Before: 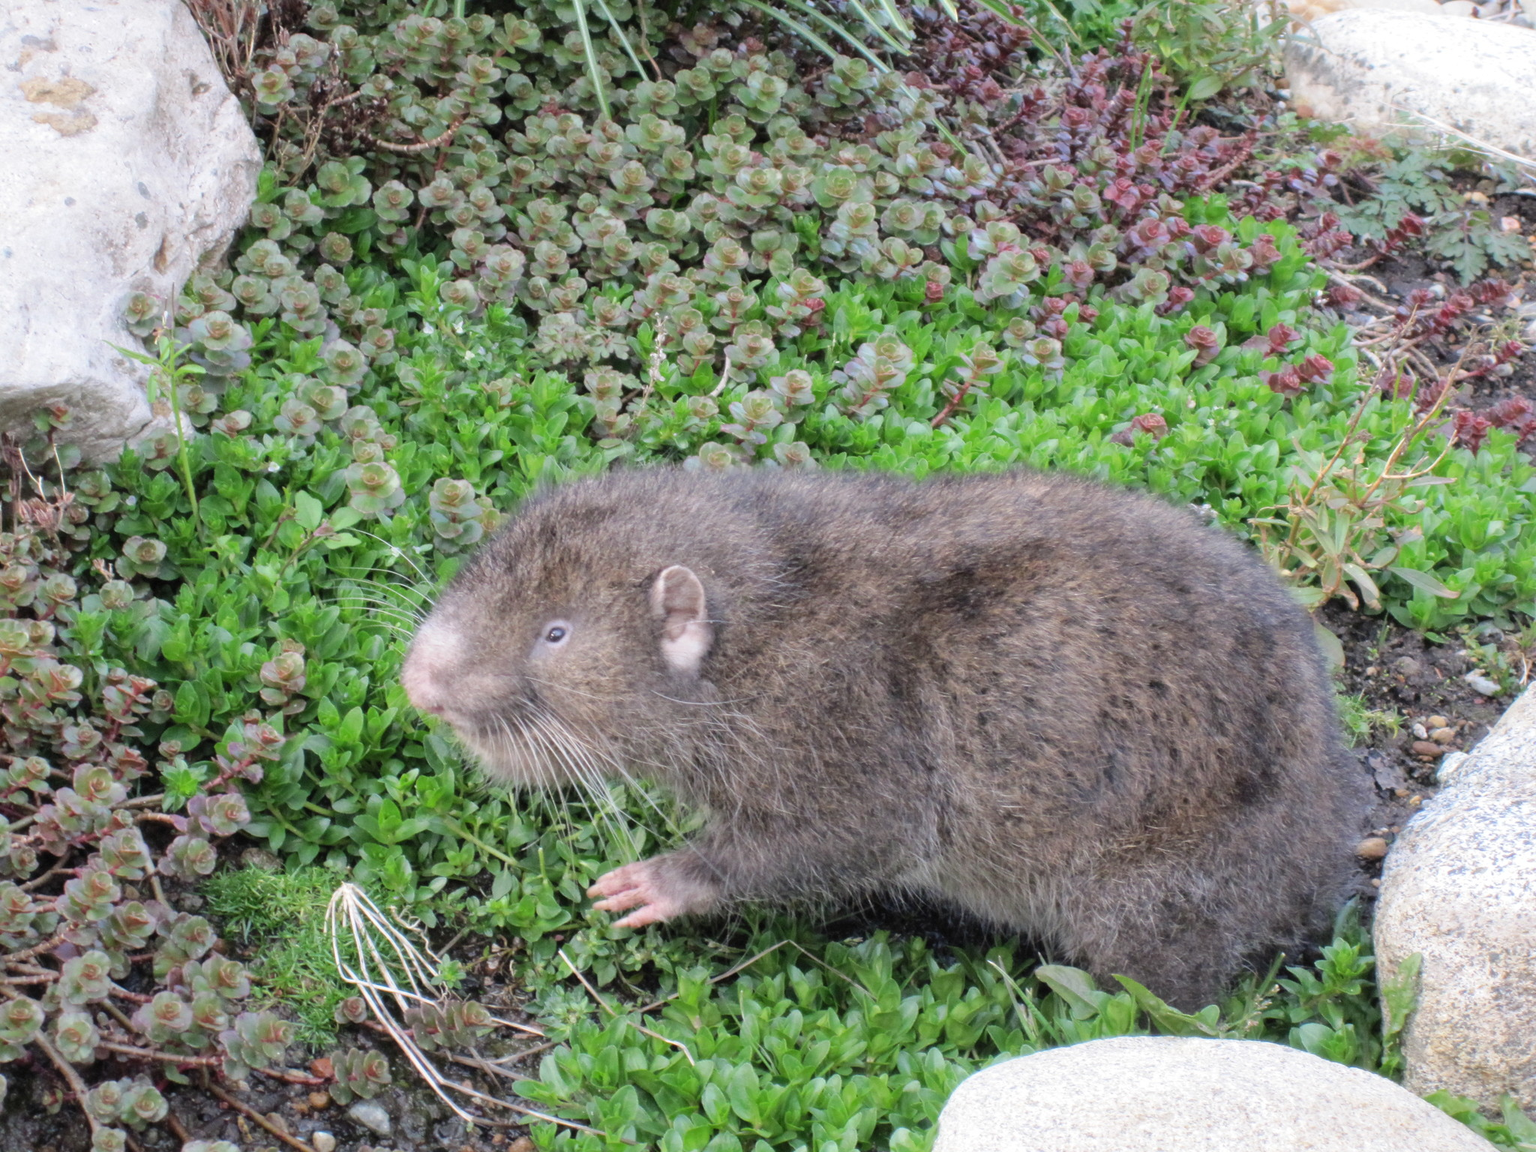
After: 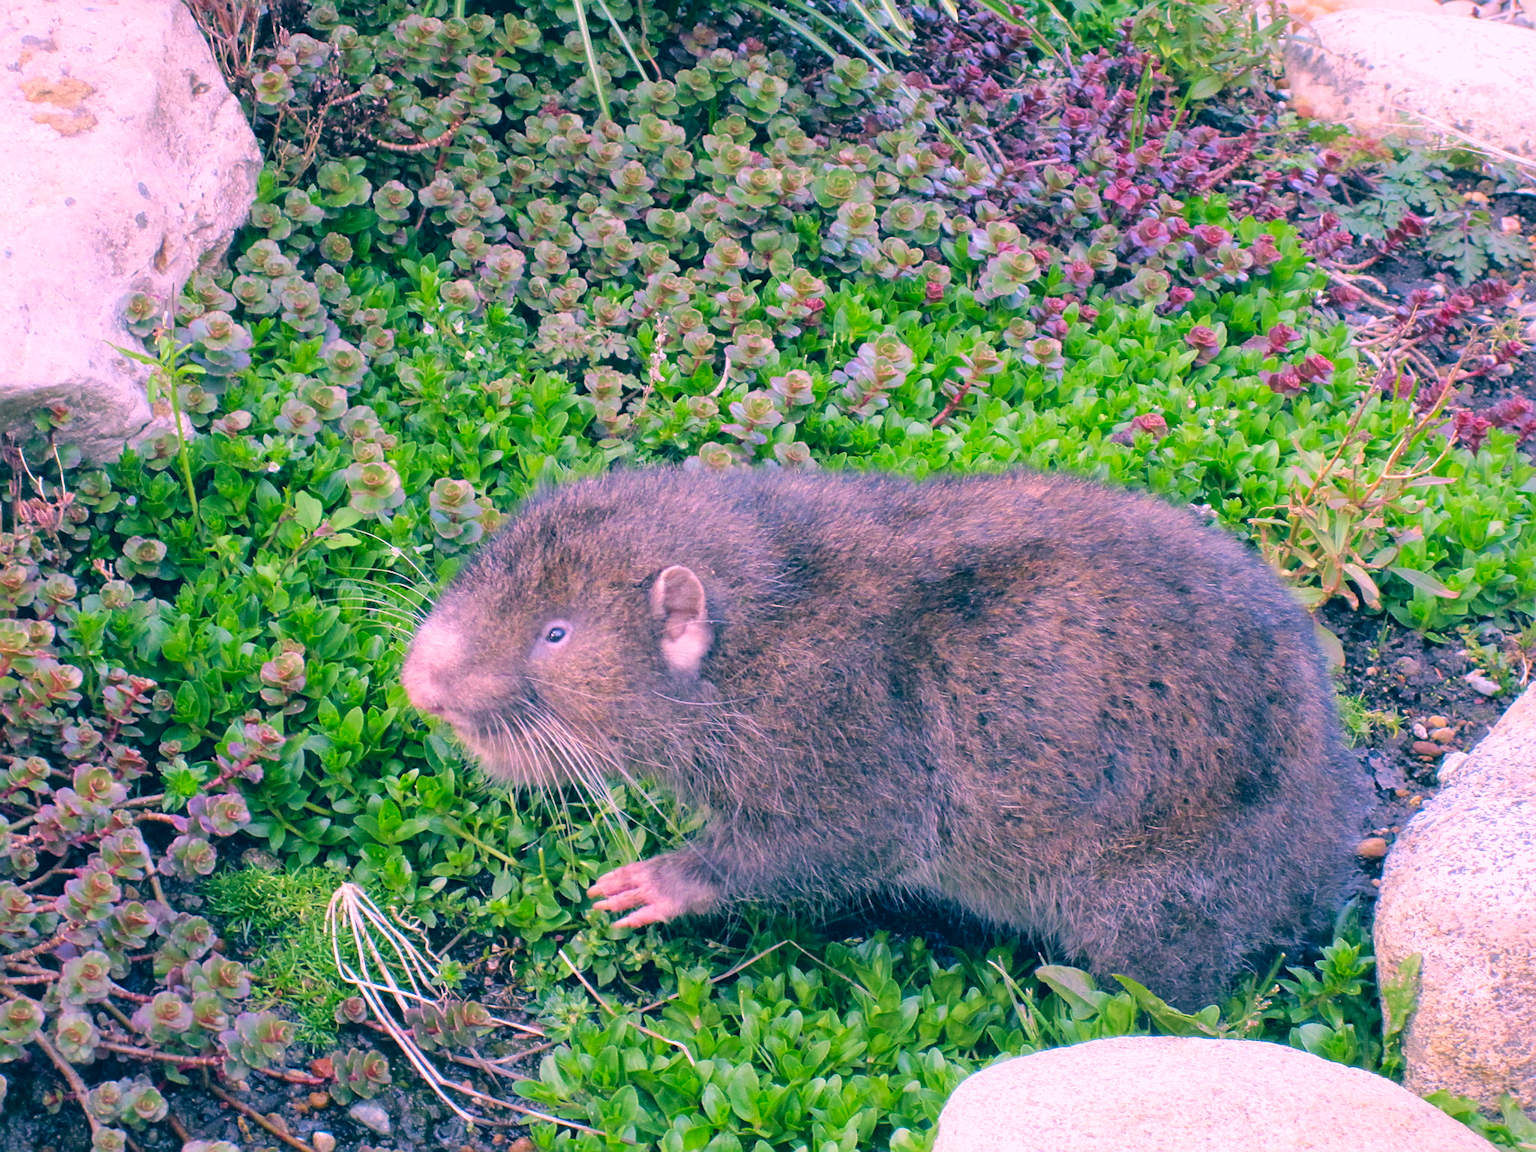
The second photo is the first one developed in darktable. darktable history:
color correction: highlights a* 17.03, highlights b* 0.205, shadows a* -15.38, shadows b* -14.56, saturation 1.5
sharpen: on, module defaults
velvia: on, module defaults
